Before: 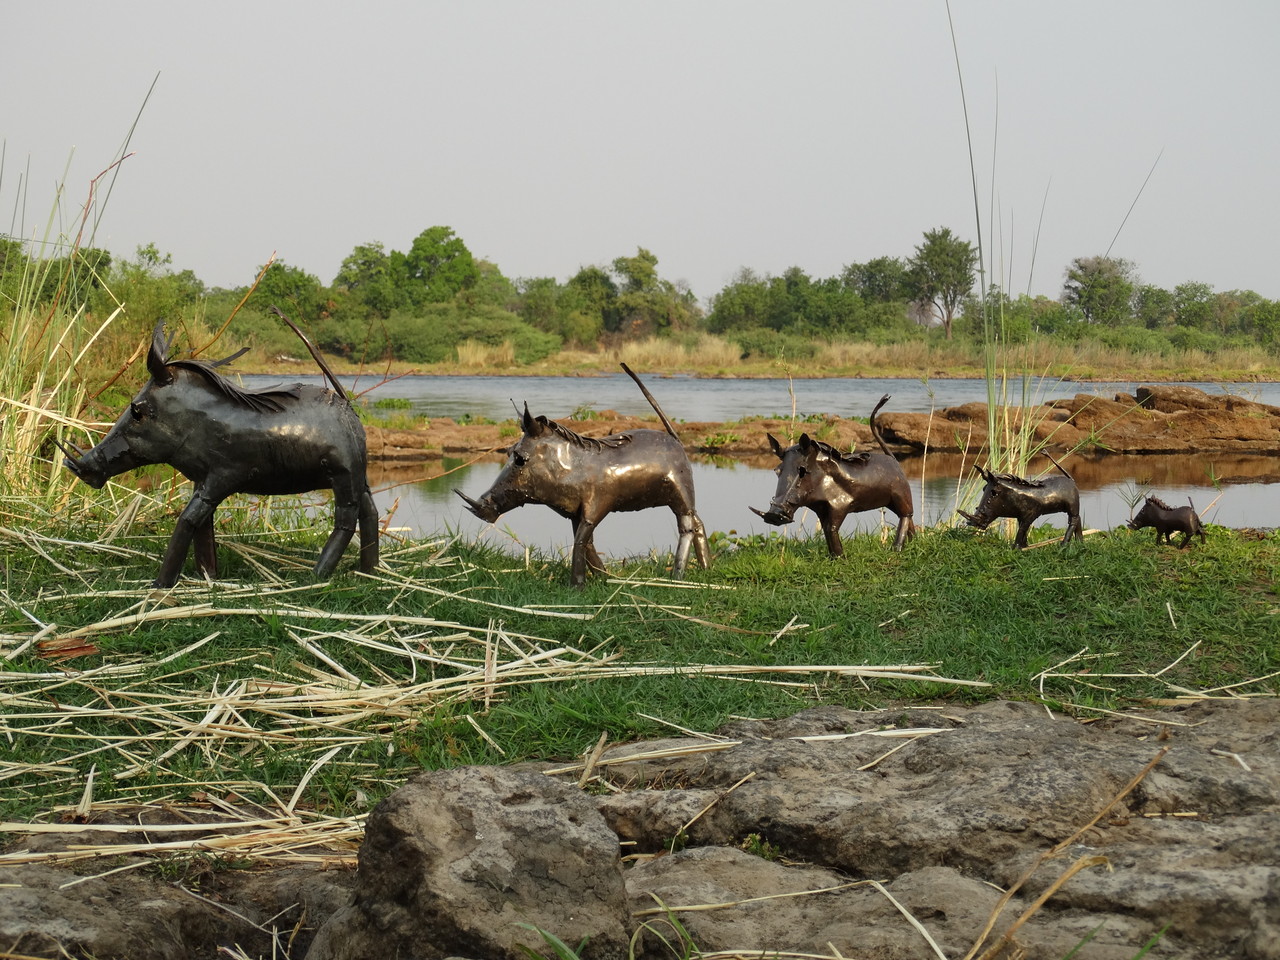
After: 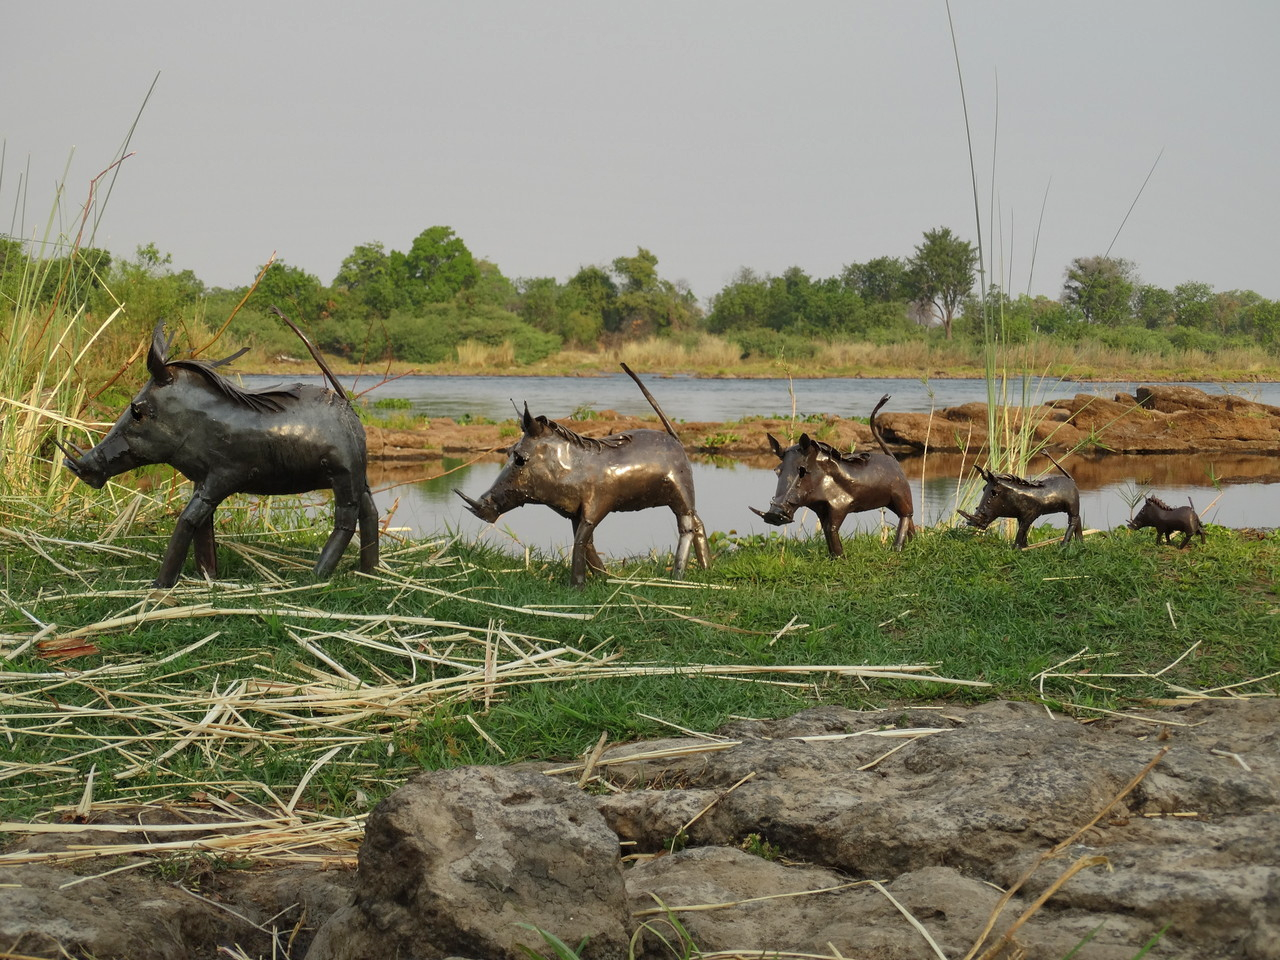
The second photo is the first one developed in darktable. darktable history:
color balance rgb: saturation formula JzAzBz (2021)
shadows and highlights: on, module defaults
